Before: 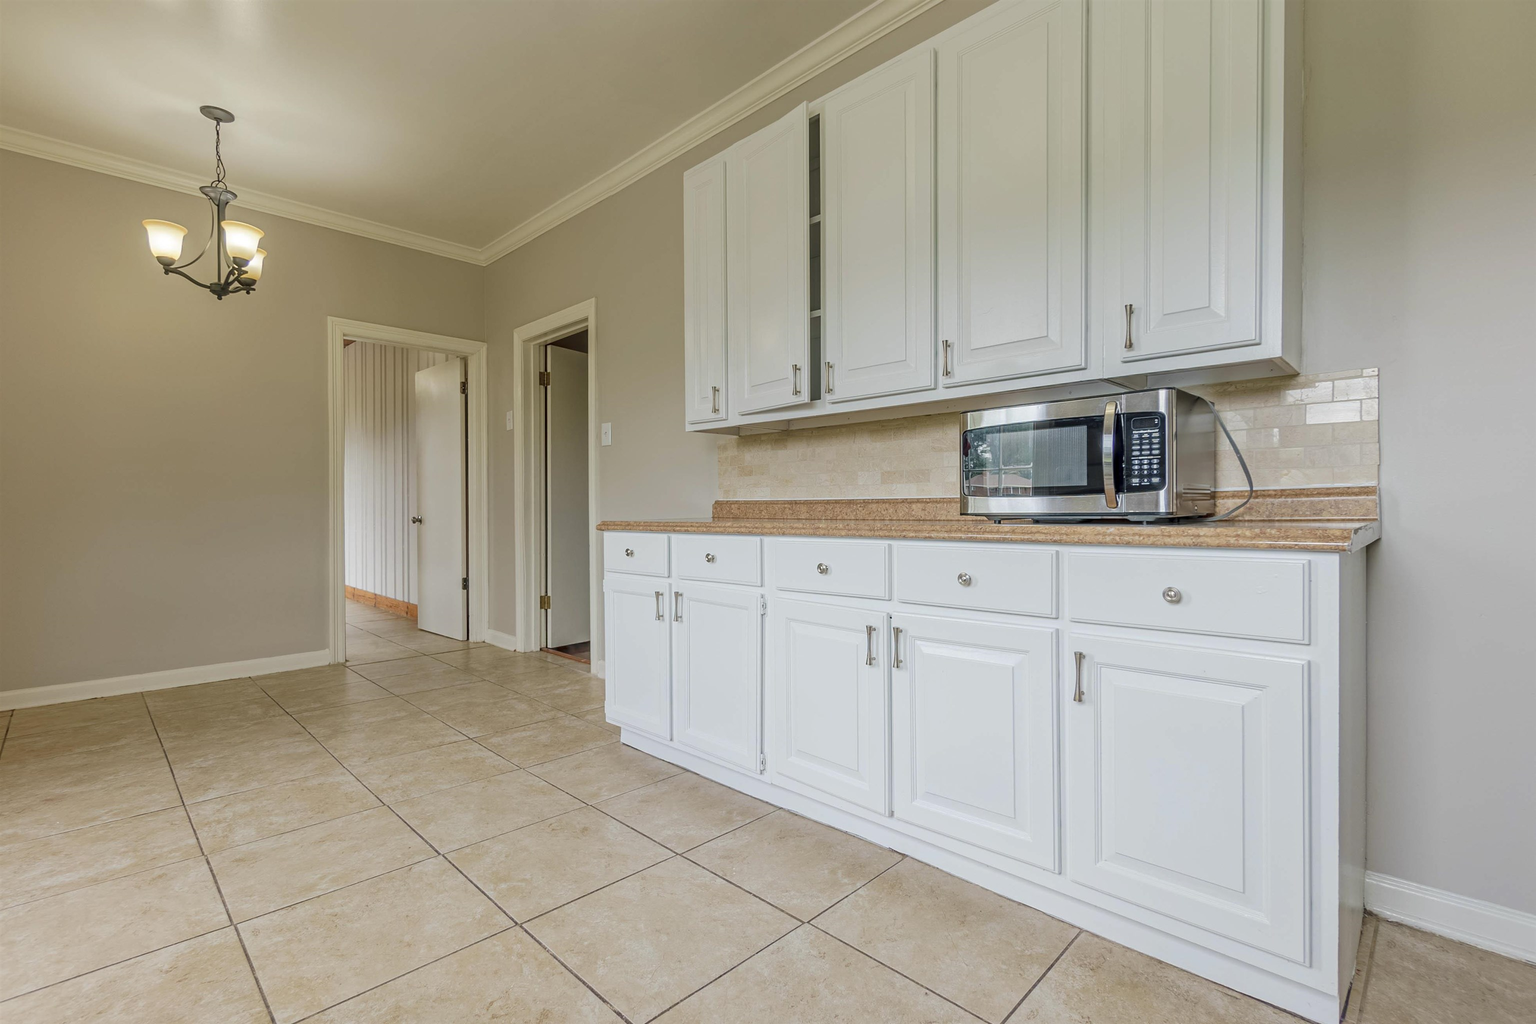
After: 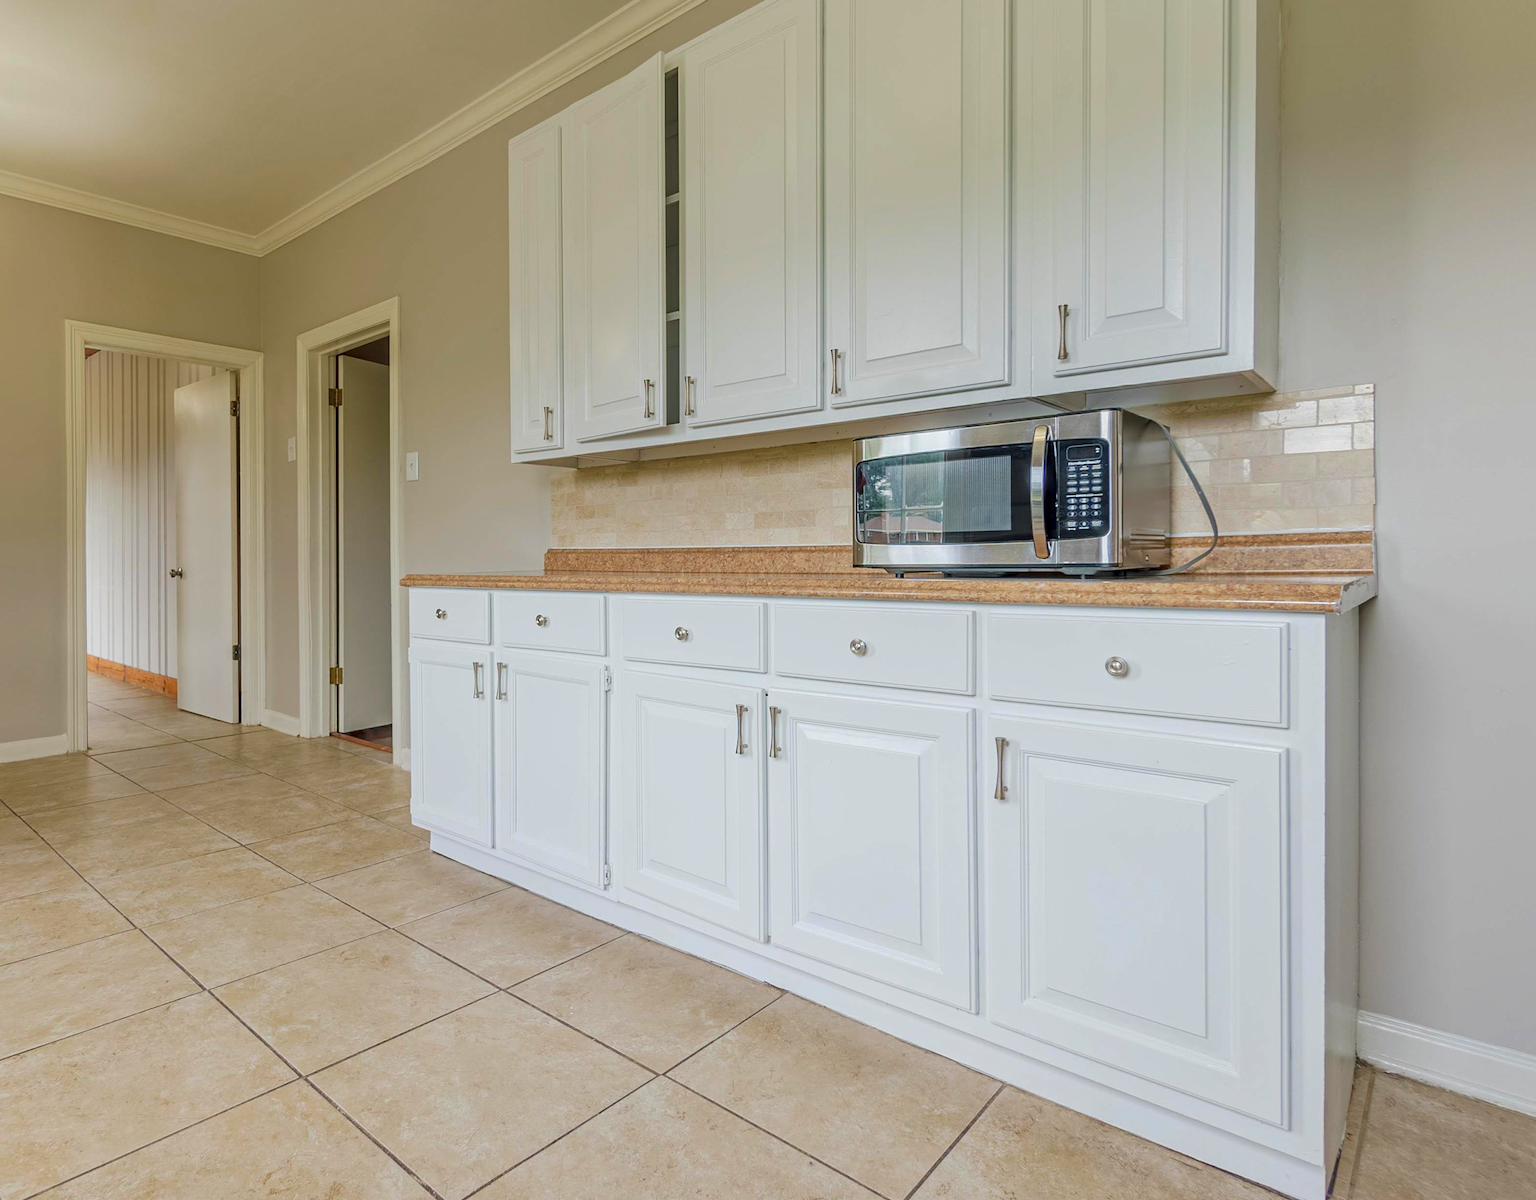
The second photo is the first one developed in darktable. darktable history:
crop and rotate: left 17.954%, top 5.861%, right 1.752%
contrast brightness saturation: contrast 0.042, saturation 0.164
